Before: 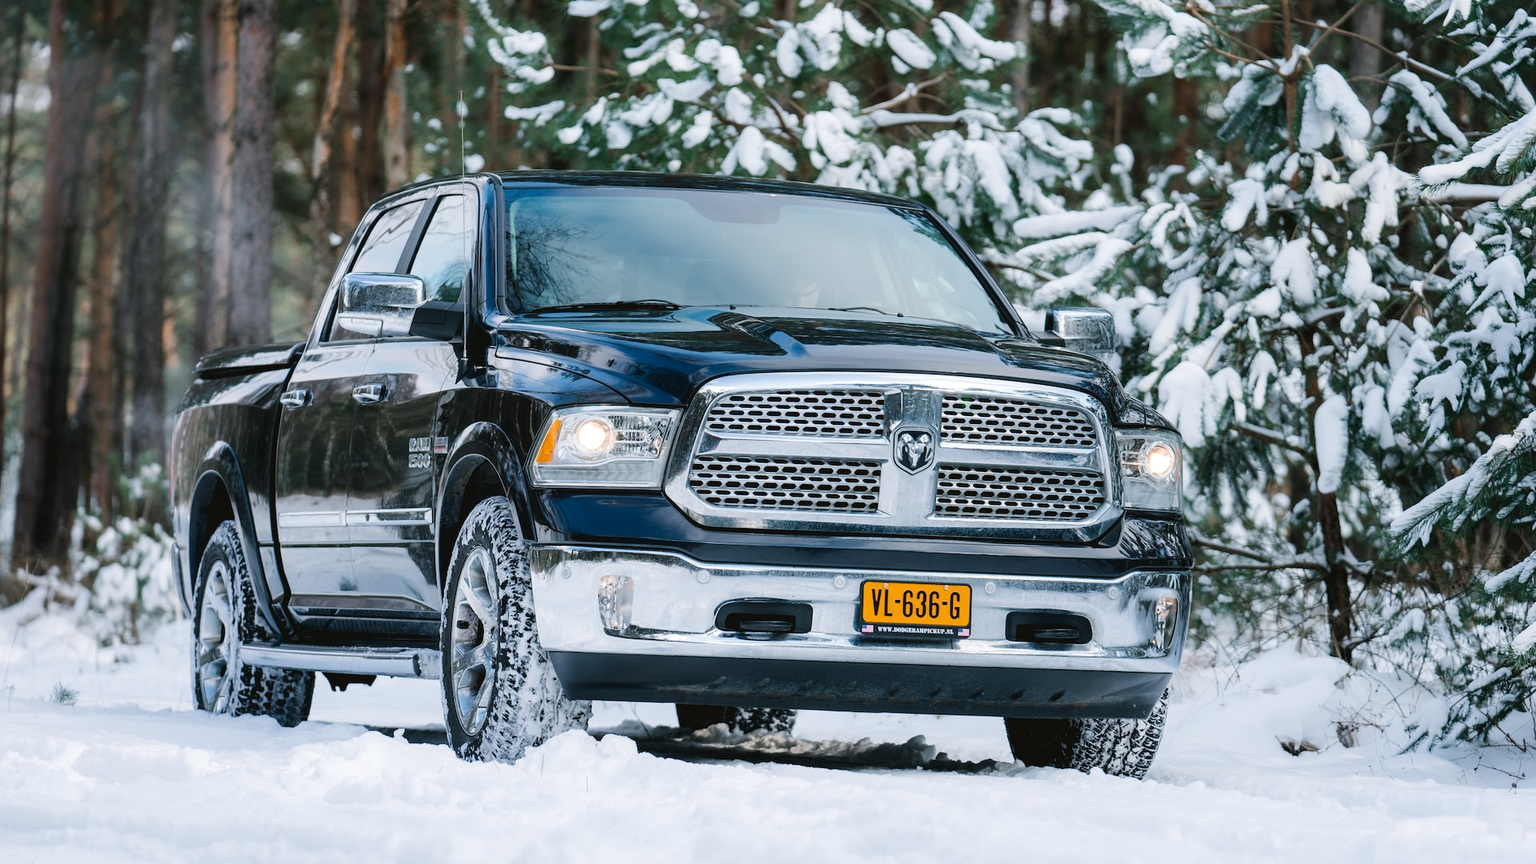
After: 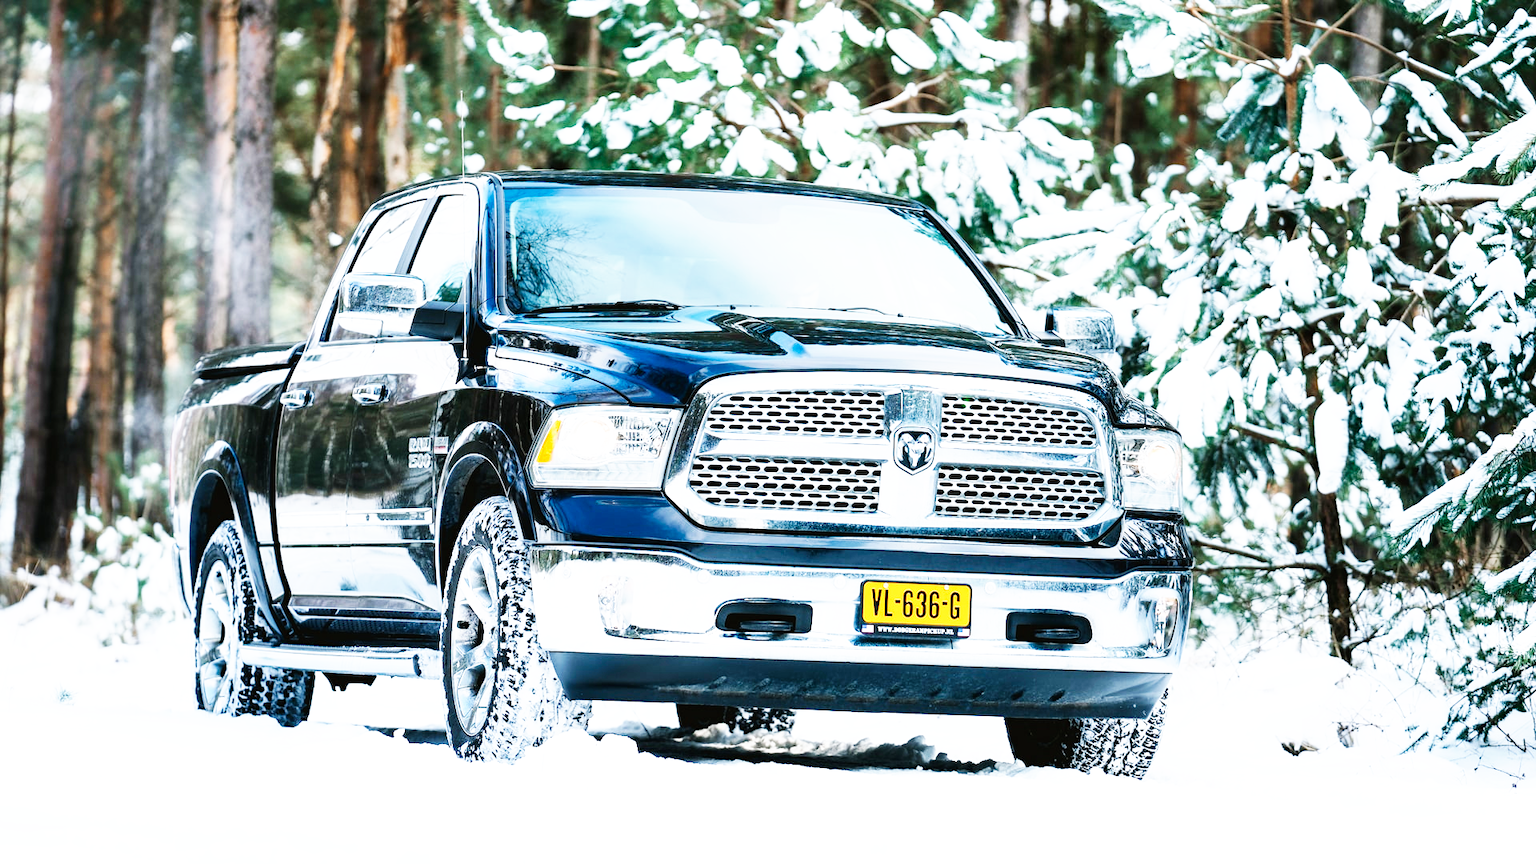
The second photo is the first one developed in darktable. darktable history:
base curve: curves: ch0 [(0, 0) (0.007, 0.004) (0.027, 0.03) (0.046, 0.07) (0.207, 0.54) (0.442, 0.872) (0.673, 0.972) (1, 1)], preserve colors none
exposure: black level correction 0.001, exposure 0.499 EV, compensate highlight preservation false
